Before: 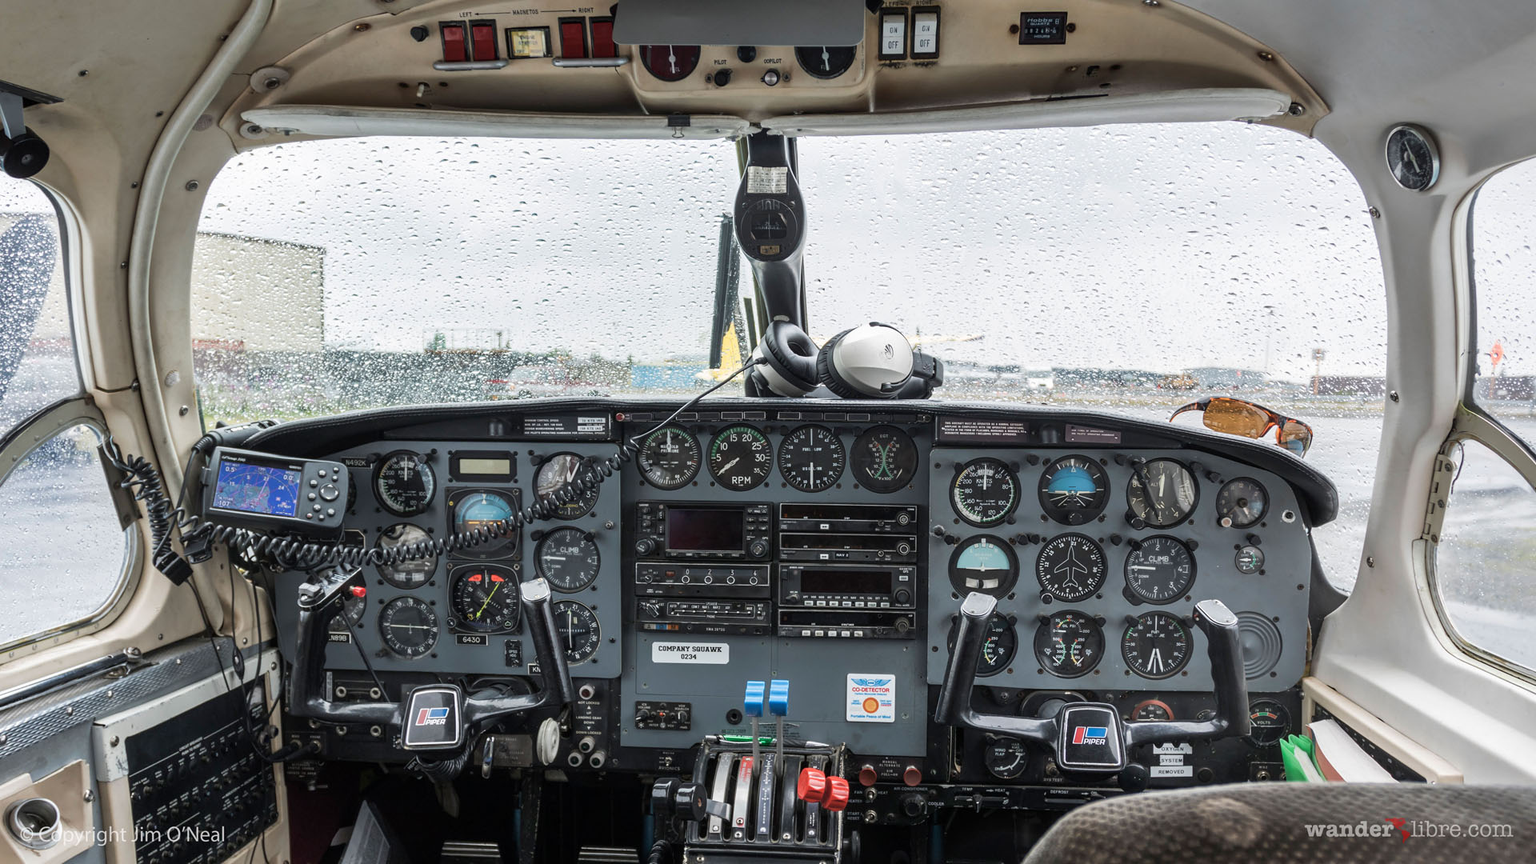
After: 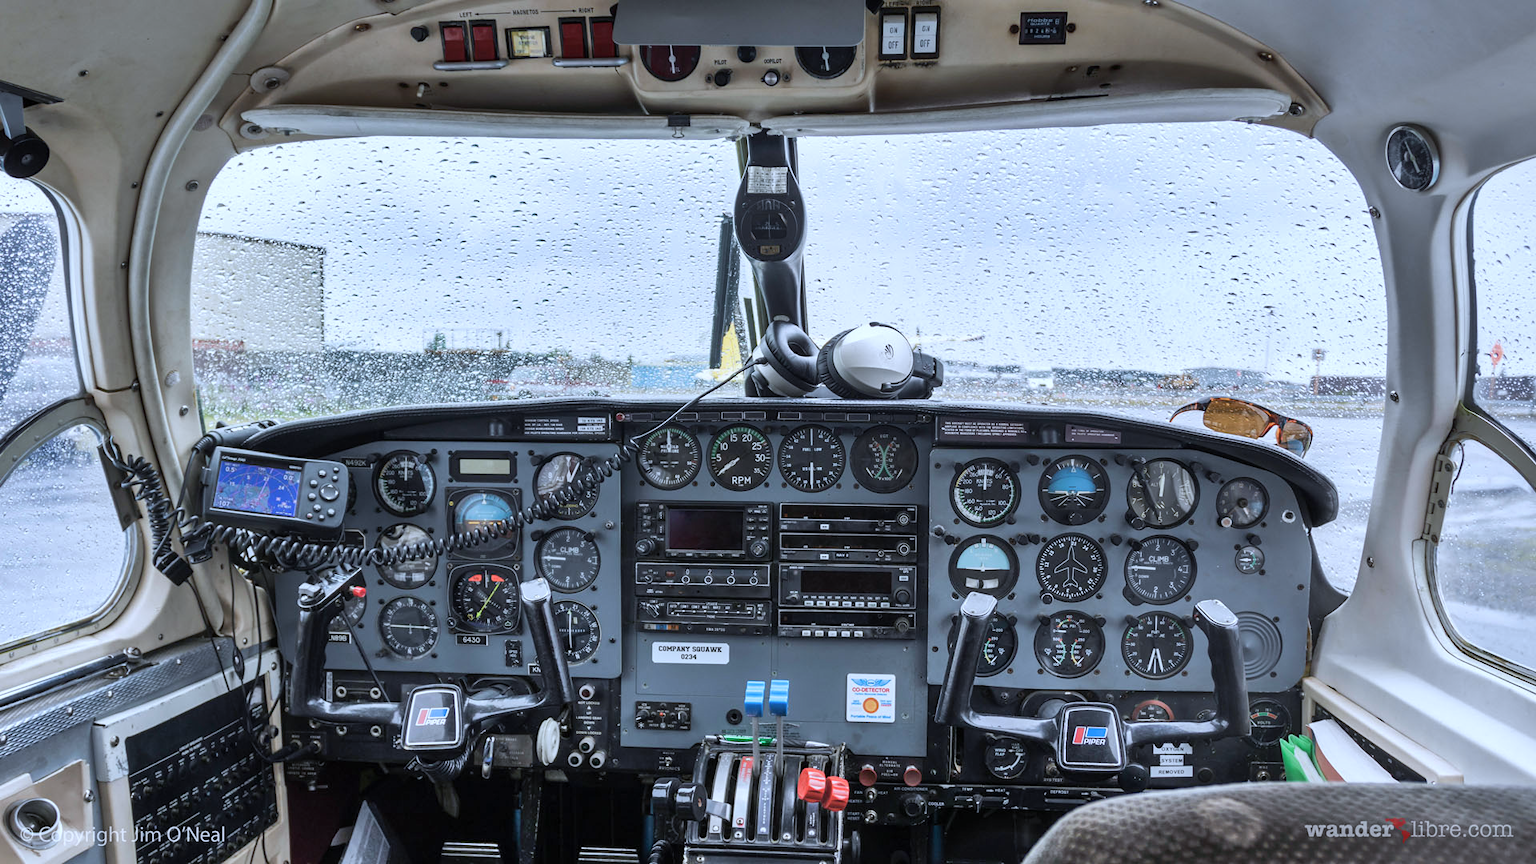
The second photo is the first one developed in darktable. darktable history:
white balance: red 0.926, green 1.003, blue 1.133
shadows and highlights: soften with gaussian
